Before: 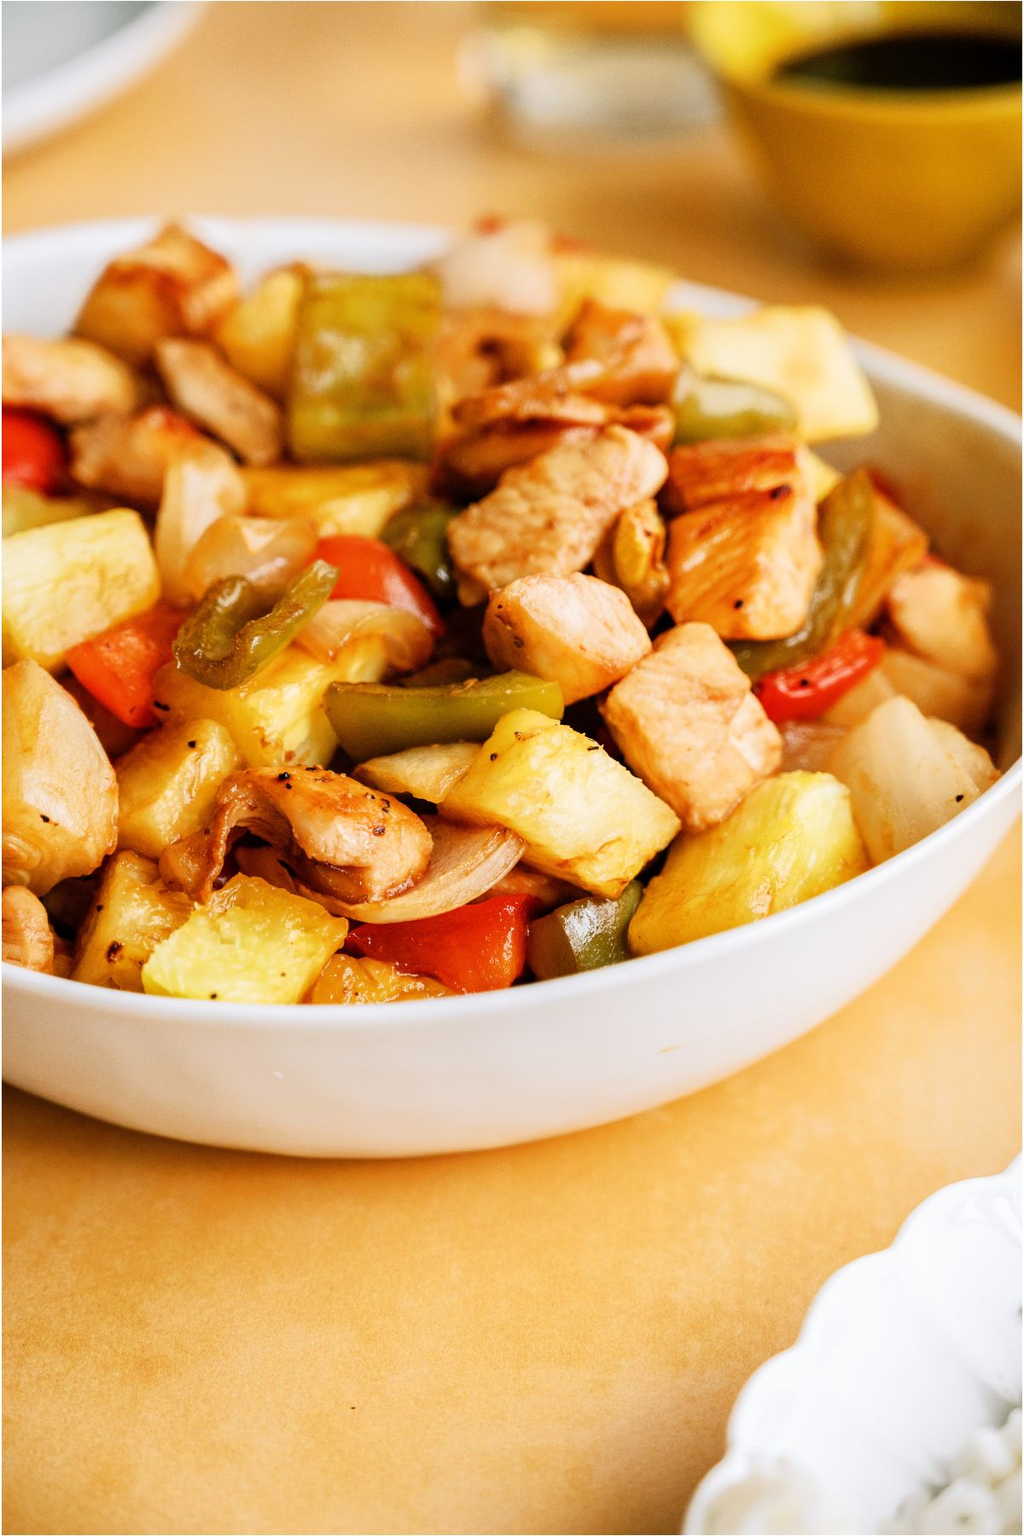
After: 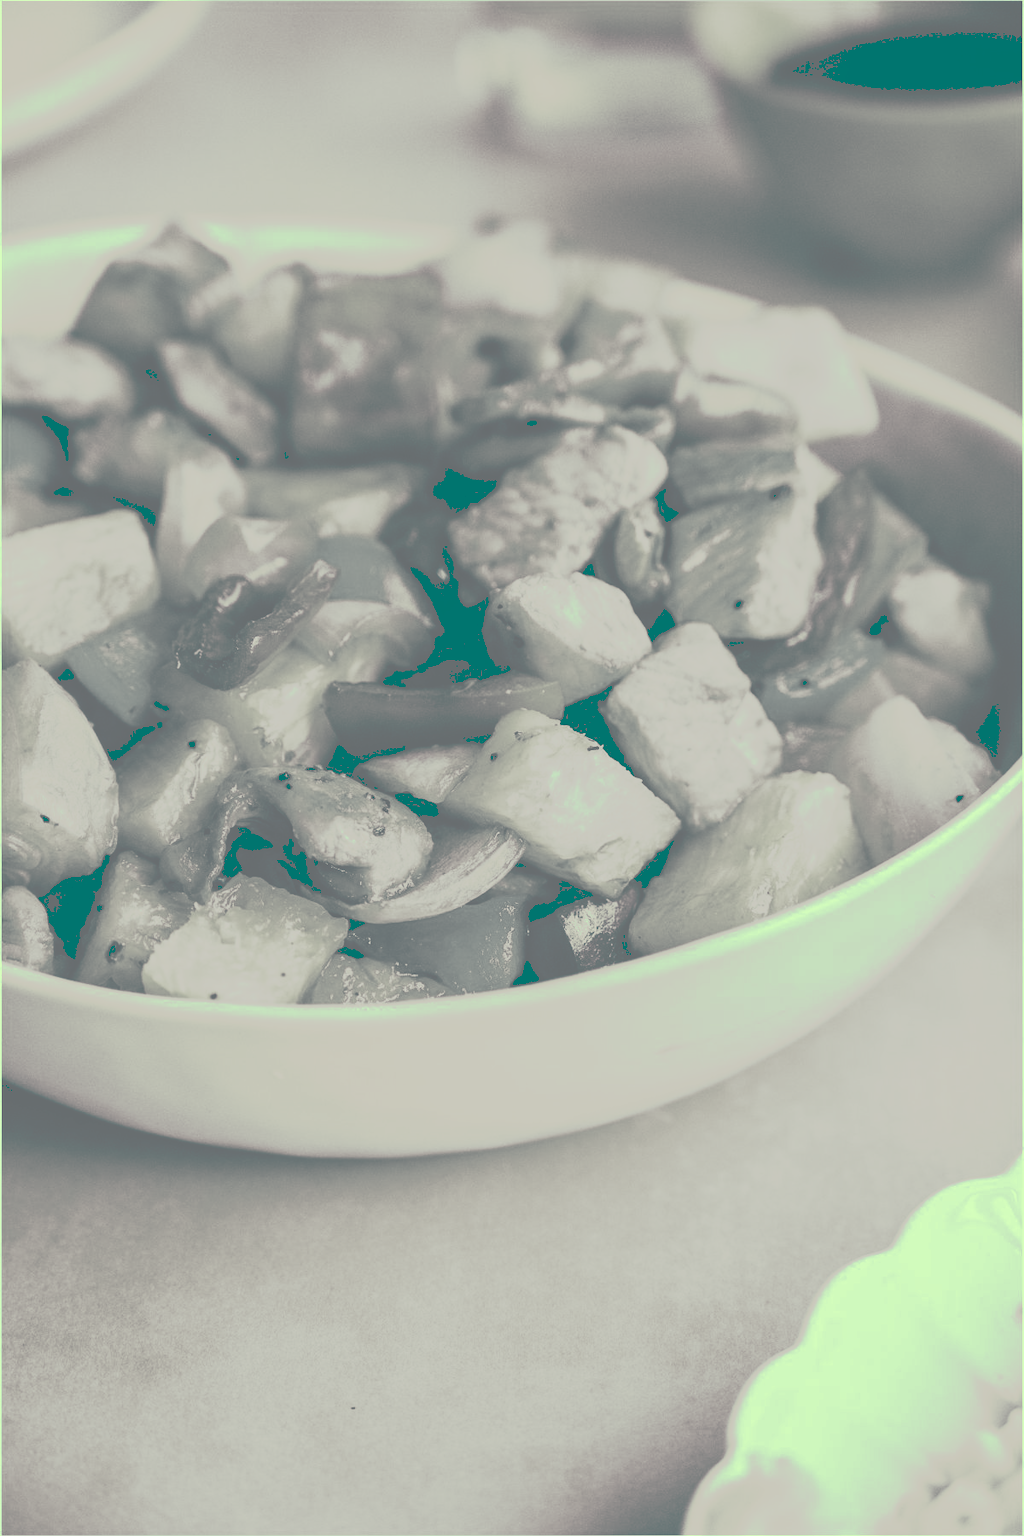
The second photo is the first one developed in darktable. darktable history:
tone curve: curves: ch0 [(0, 0) (0.003, 0.449) (0.011, 0.449) (0.025, 0.449) (0.044, 0.45) (0.069, 0.453) (0.1, 0.453) (0.136, 0.455) (0.177, 0.458) (0.224, 0.462) (0.277, 0.47) (0.335, 0.491) (0.399, 0.522) (0.468, 0.561) (0.543, 0.619) (0.623, 0.69) (0.709, 0.756) (0.801, 0.802) (0.898, 0.825) (1, 1)], preserve colors none
color look up table: target L [82.61, 89.53, 67.74, 70.75, 59.41, 45.93, 46.76, 36.72, 42.37, 17.64, 17.66, 12.46, 203.73, 70.64, 72.21, 57.87, 51.5, 46.45, 36.72, 54.19, 32.35, 29, 21.57, 12.18, 95.08, 87.05, 81.28, 71.64, 85.58, 81.64, 73.25, 68.62, 86.87, 43.99, 51.21, 39.96, 56.92, 44.57, 28.95, 8.538, 8.538, 86.87, 87.05, 77.85, 59.04, 61.17, 38.32, 30.15, 17.66], target a [-7.664, -11.4, -2.876, -2.347, -2.553, -3.238, -3.293, -4.749, -6.071, -49.28, -48.58, -34.41, 0, -2.868, -2.917, -2.46, -3.979, -2.885, -4.749, -3.855, -6.708, -11.93, -42.14, -33.54, -11.56, -8.048, -7.958, -3.195, -7.466, -5.513, -2.762, -3.151, -8.715, -5.956, -3.443, -5.318, -3.55, -5.1, -12.35, -22.39, -22.39, -8.715, -8.048, -5.991, -2.41, -3.252, -5.415, -10.53, -48.58], target b [17.21, 24.9, 6.61, 6.078, 3.245, -0.246, 0.156, -1.886, -0.797, -15.36, -18.16, -24.09, -0.003, 6.52, 7.074, 3.214, 1.893, -0.294, -1.886, 2.505, -4.505, -6.131, -11.62, -24.56, 31.87, 22.74, 15.56, 7.394, 20.37, 16.17, 7.203, 6.773, 22.46, -0.691, 1.48, -1.917, 2.95, -0.847, -4.904, -27.67, -27.67, 22.46, 22.74, 12.23, 2.701, 3.585, -1.867, -4.348, -18.16], num patches 49
